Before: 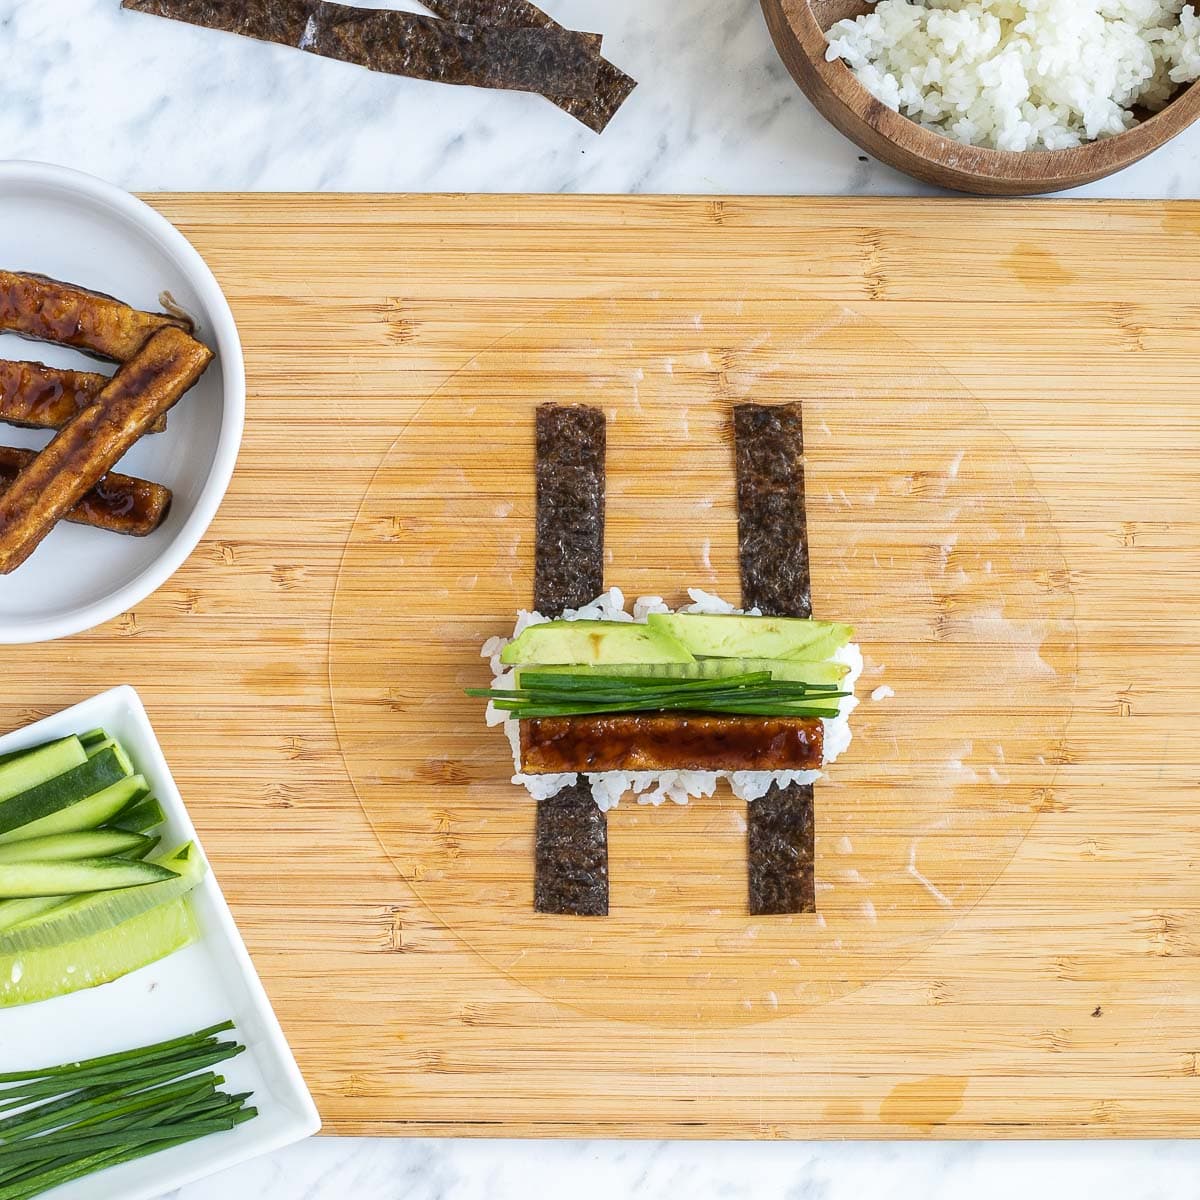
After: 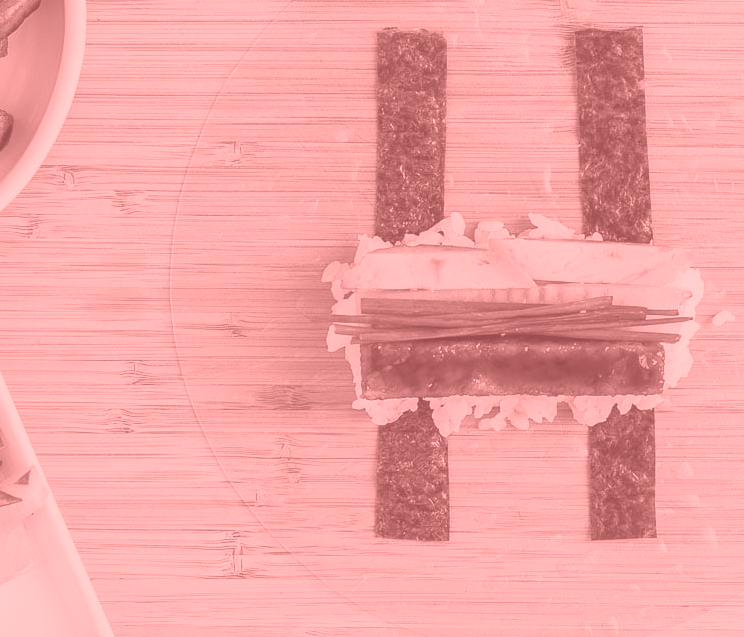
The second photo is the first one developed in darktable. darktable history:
crop: left 13.312%, top 31.28%, right 24.627%, bottom 15.582%
colorize: saturation 51%, source mix 50.67%, lightness 50.67%
